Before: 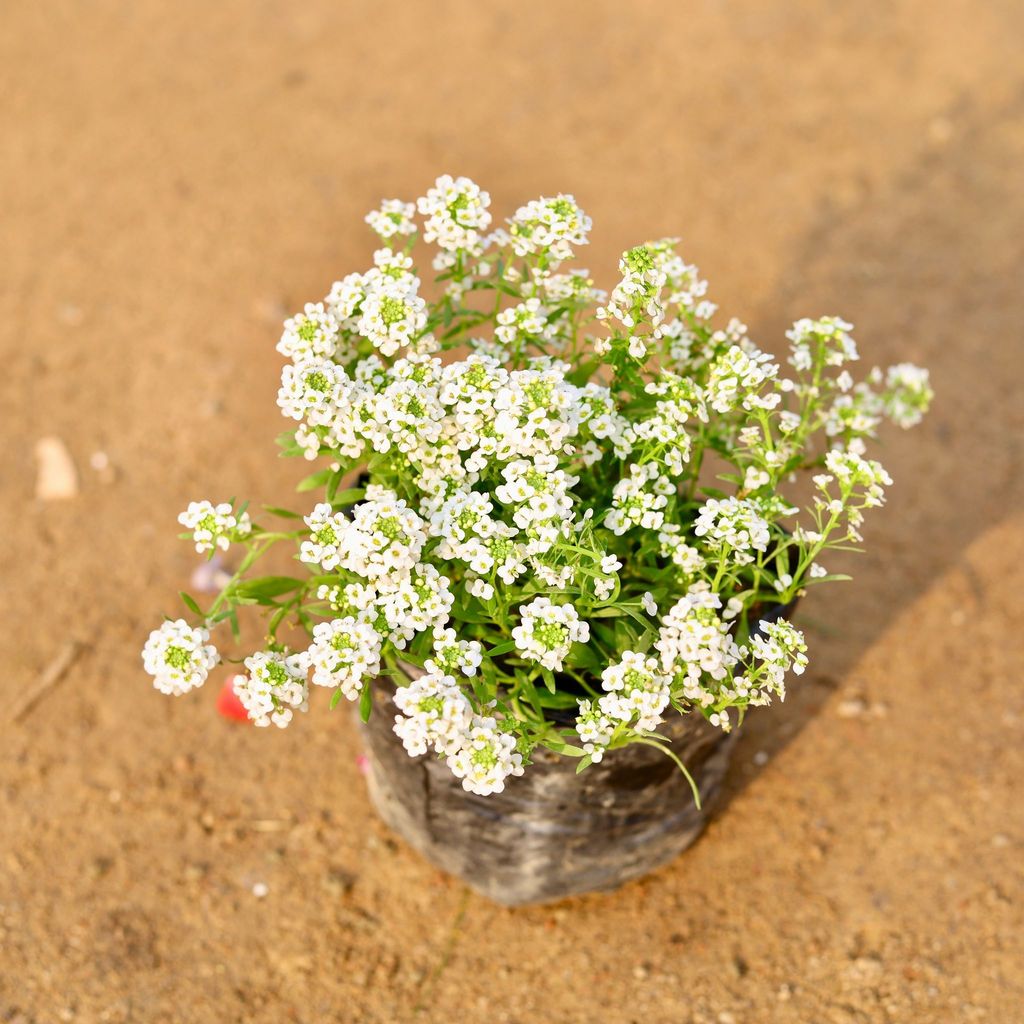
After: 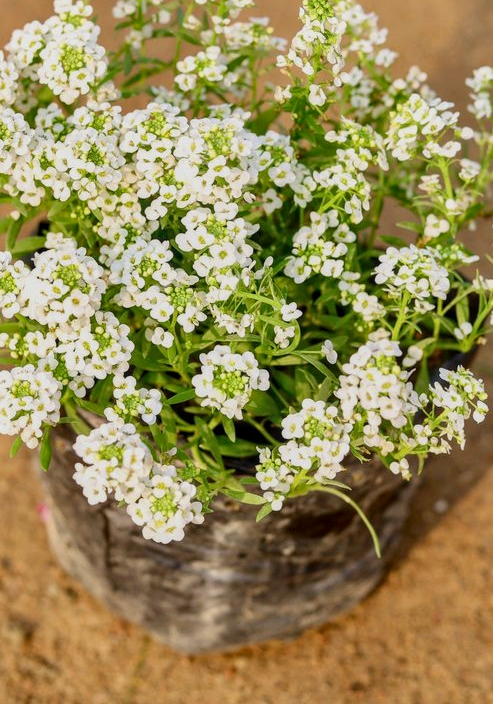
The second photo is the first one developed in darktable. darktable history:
local contrast: on, module defaults
exposure: exposure -0.411 EV, compensate highlight preservation false
crop: left 31.334%, top 24.642%, right 20.449%, bottom 6.545%
